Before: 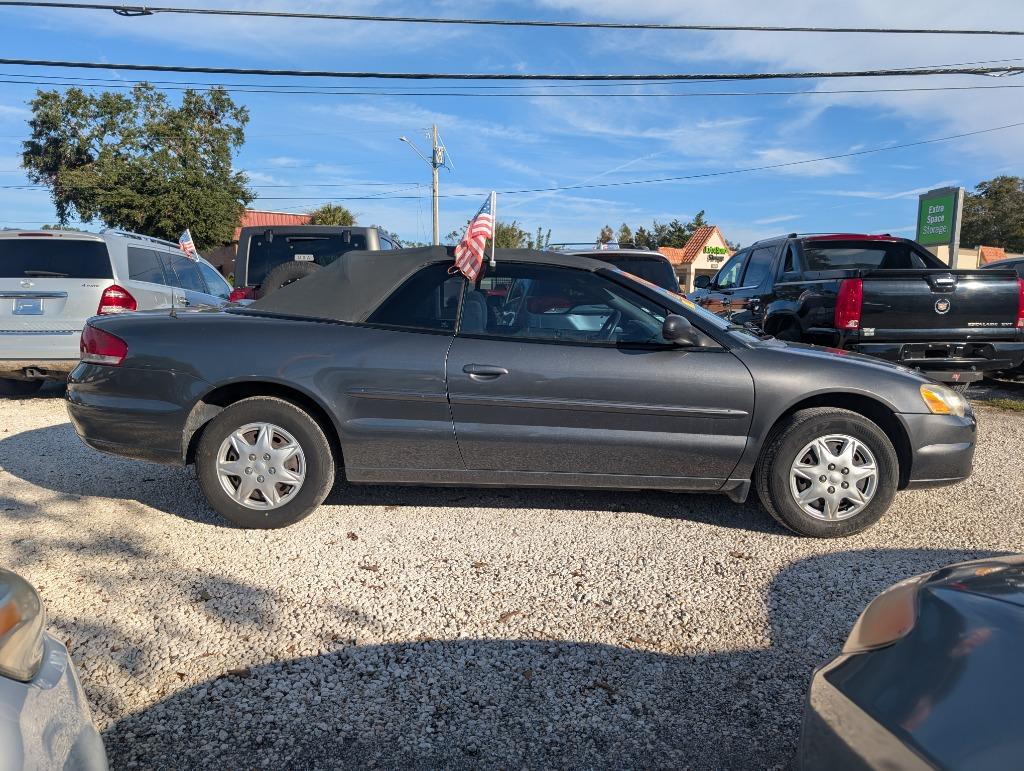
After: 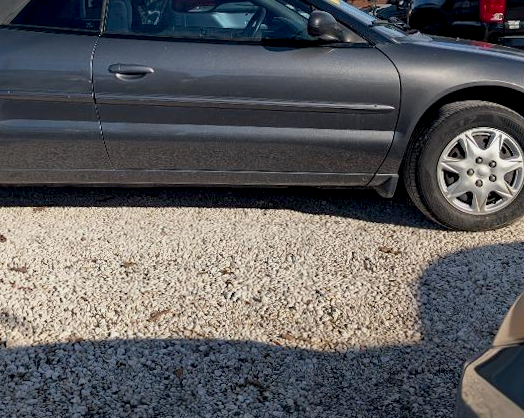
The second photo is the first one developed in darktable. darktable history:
rotate and perspective: rotation -1°, crop left 0.011, crop right 0.989, crop top 0.025, crop bottom 0.975
exposure: black level correction 0.009, exposure -0.159 EV, compensate highlight preservation false
crop: left 34.479%, top 38.822%, right 13.718%, bottom 5.172%
